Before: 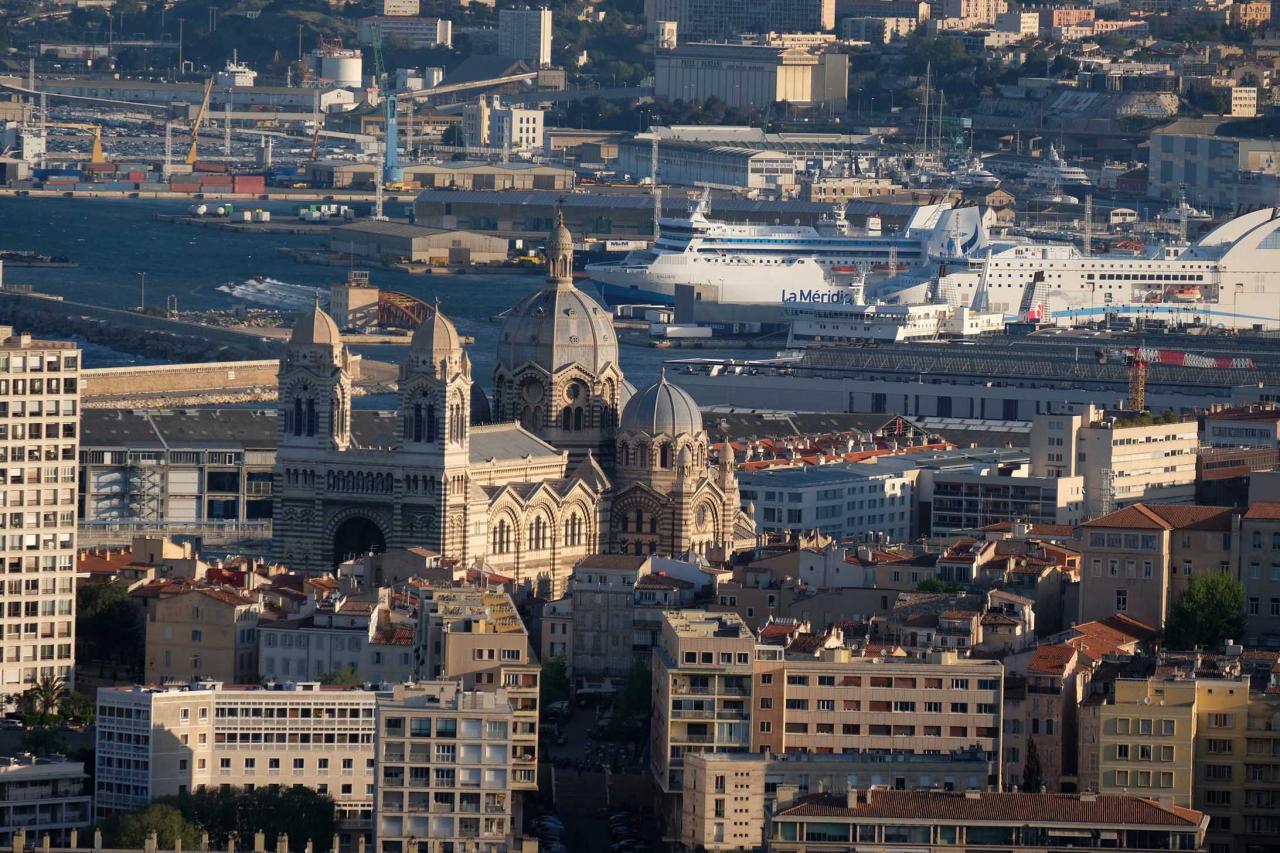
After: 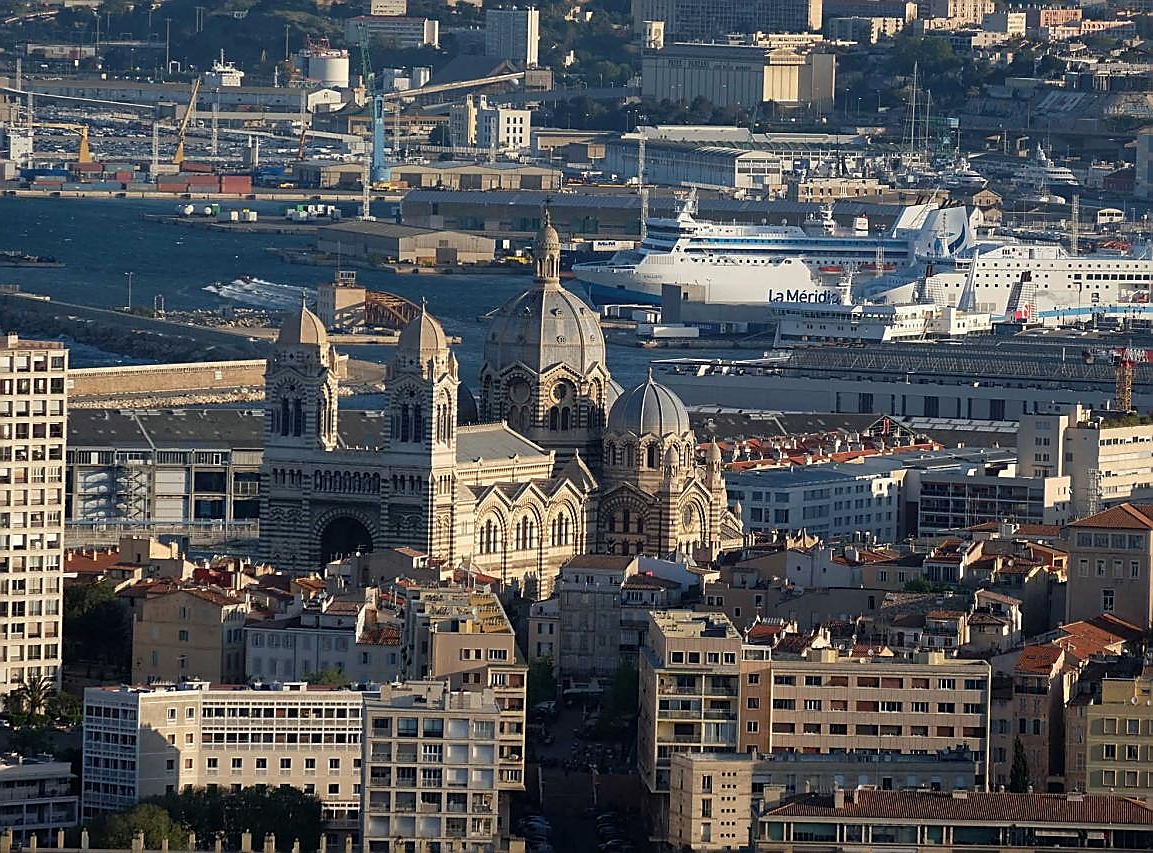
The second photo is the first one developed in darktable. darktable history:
white balance: red 0.978, blue 0.999
crop and rotate: left 1.088%, right 8.807%
sharpen: radius 1.4, amount 1.25, threshold 0.7
